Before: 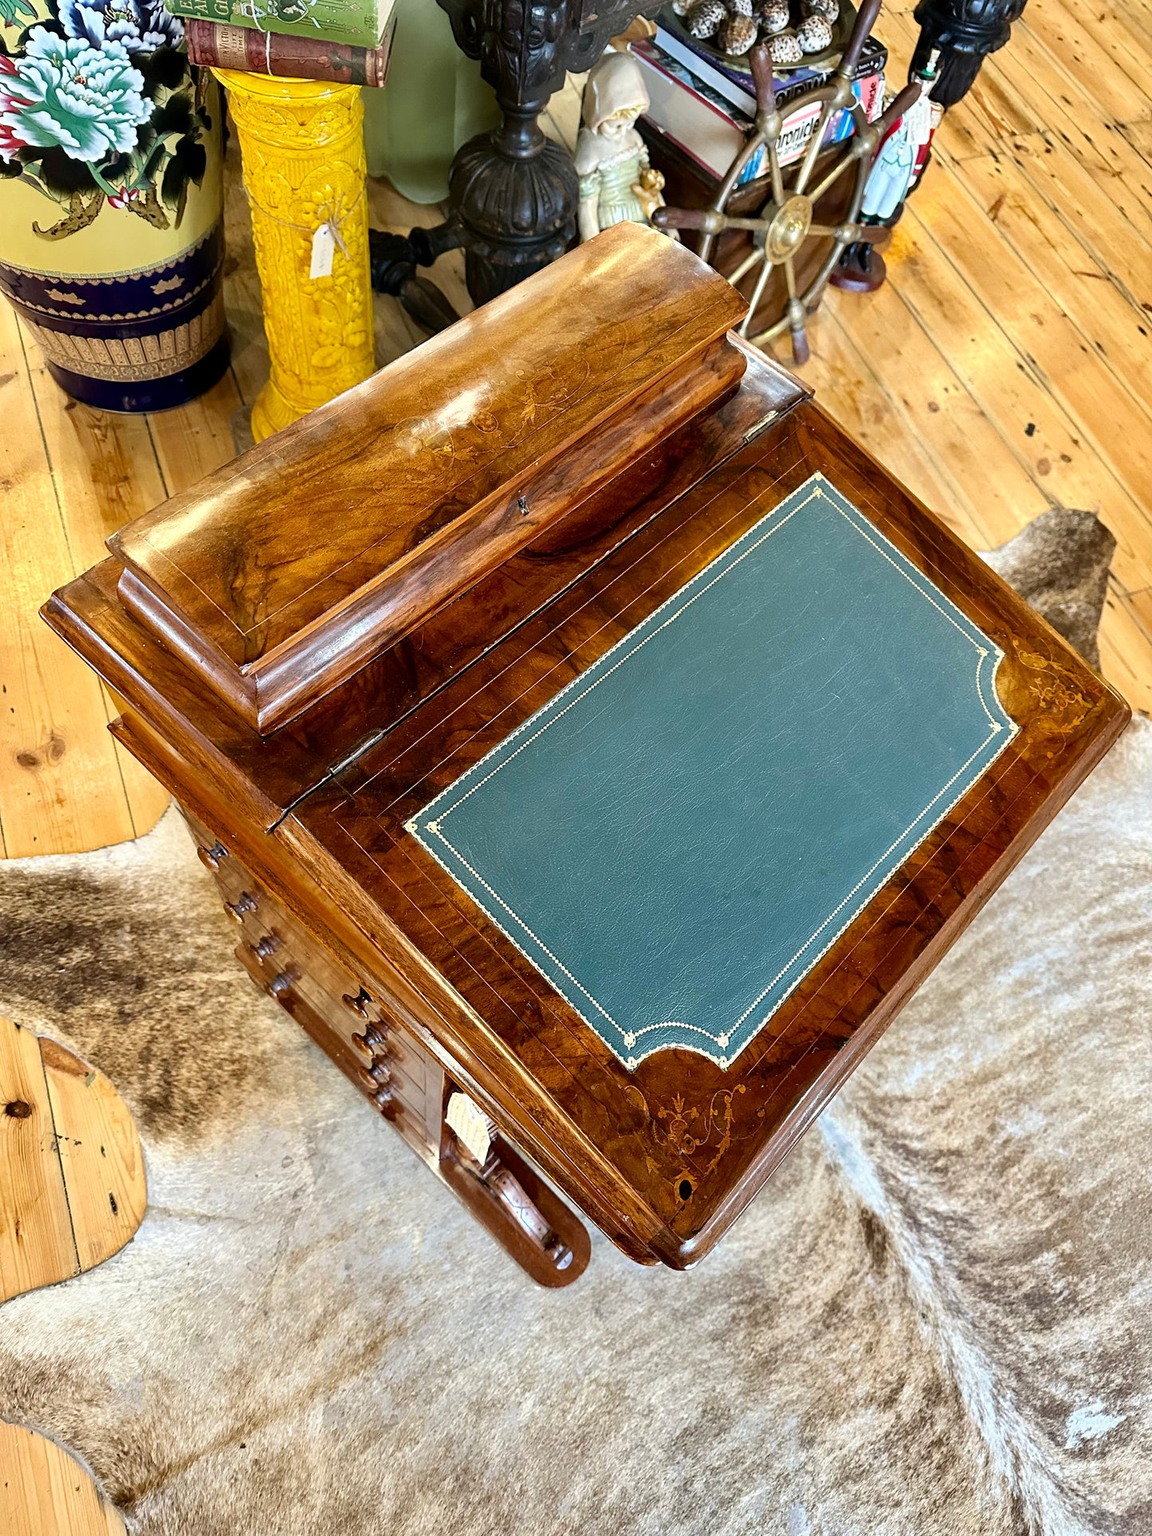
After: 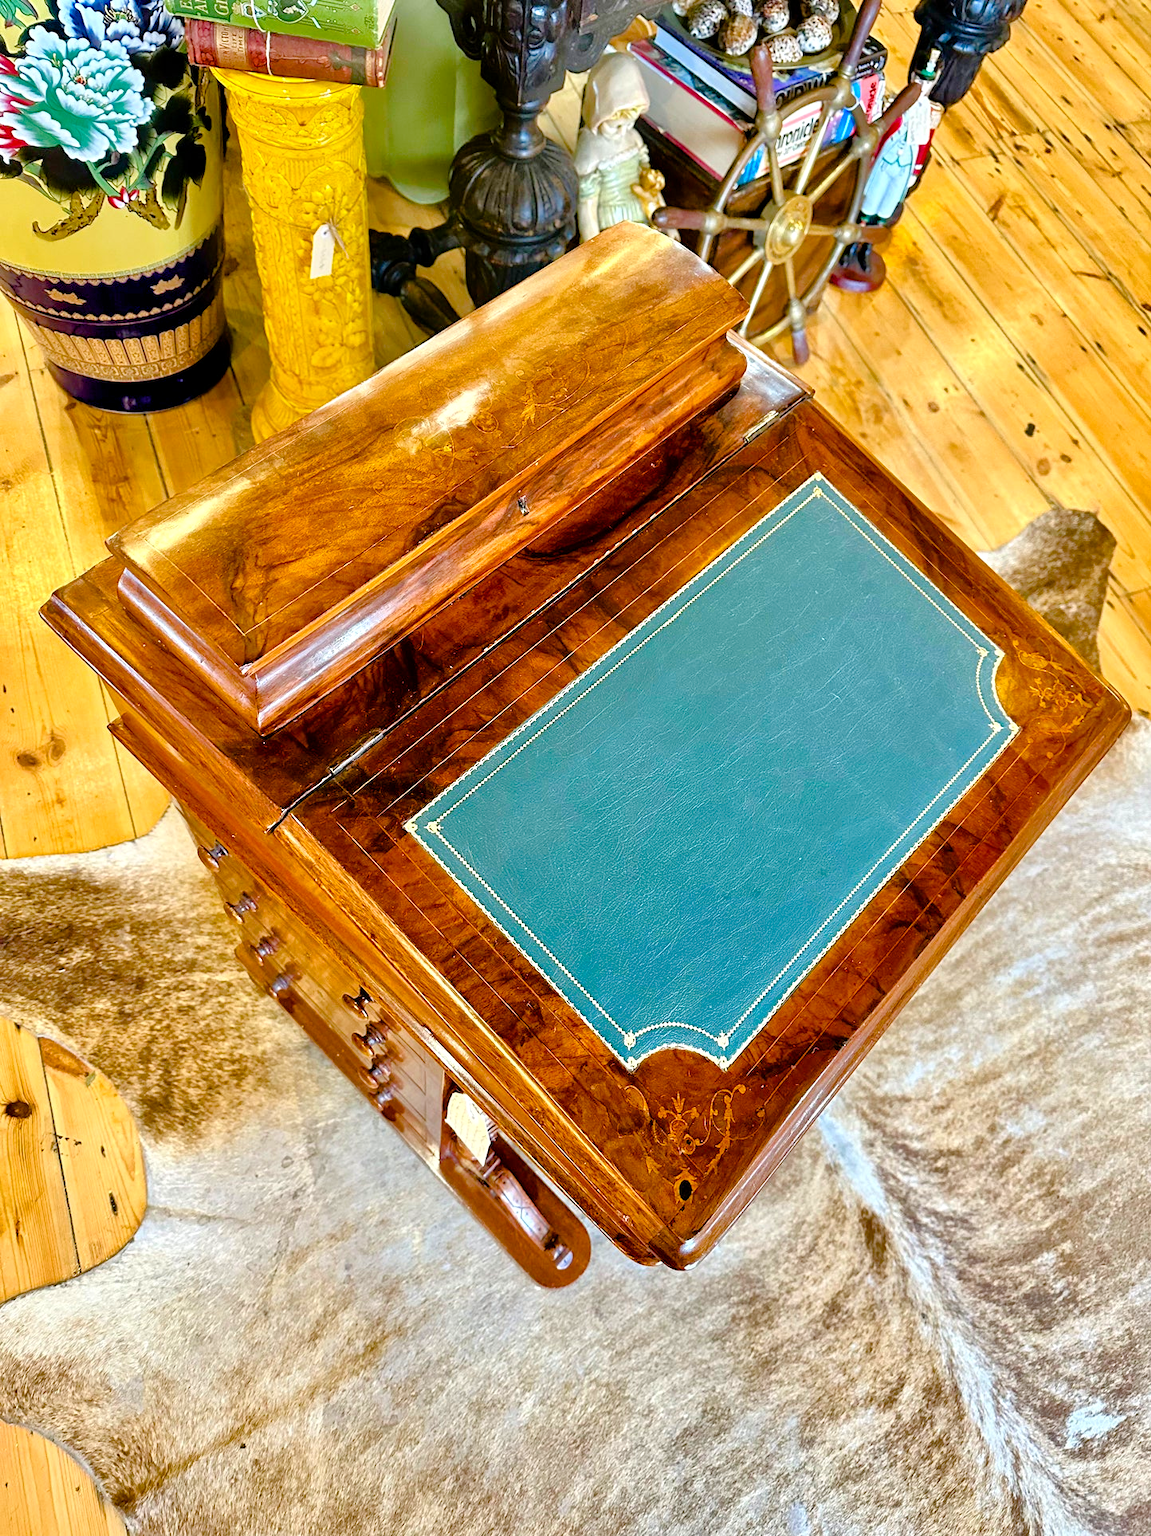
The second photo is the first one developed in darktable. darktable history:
tone equalizer: -7 EV 0.15 EV, -6 EV 0.6 EV, -5 EV 1.15 EV, -4 EV 1.33 EV, -3 EV 1.15 EV, -2 EV 0.6 EV, -1 EV 0.15 EV, mask exposure compensation -0.5 EV
color balance rgb: linear chroma grading › global chroma 18.9%, perceptual saturation grading › global saturation 20%, perceptual saturation grading › highlights -25%, perceptual saturation grading › shadows 50%, global vibrance 18.93%
